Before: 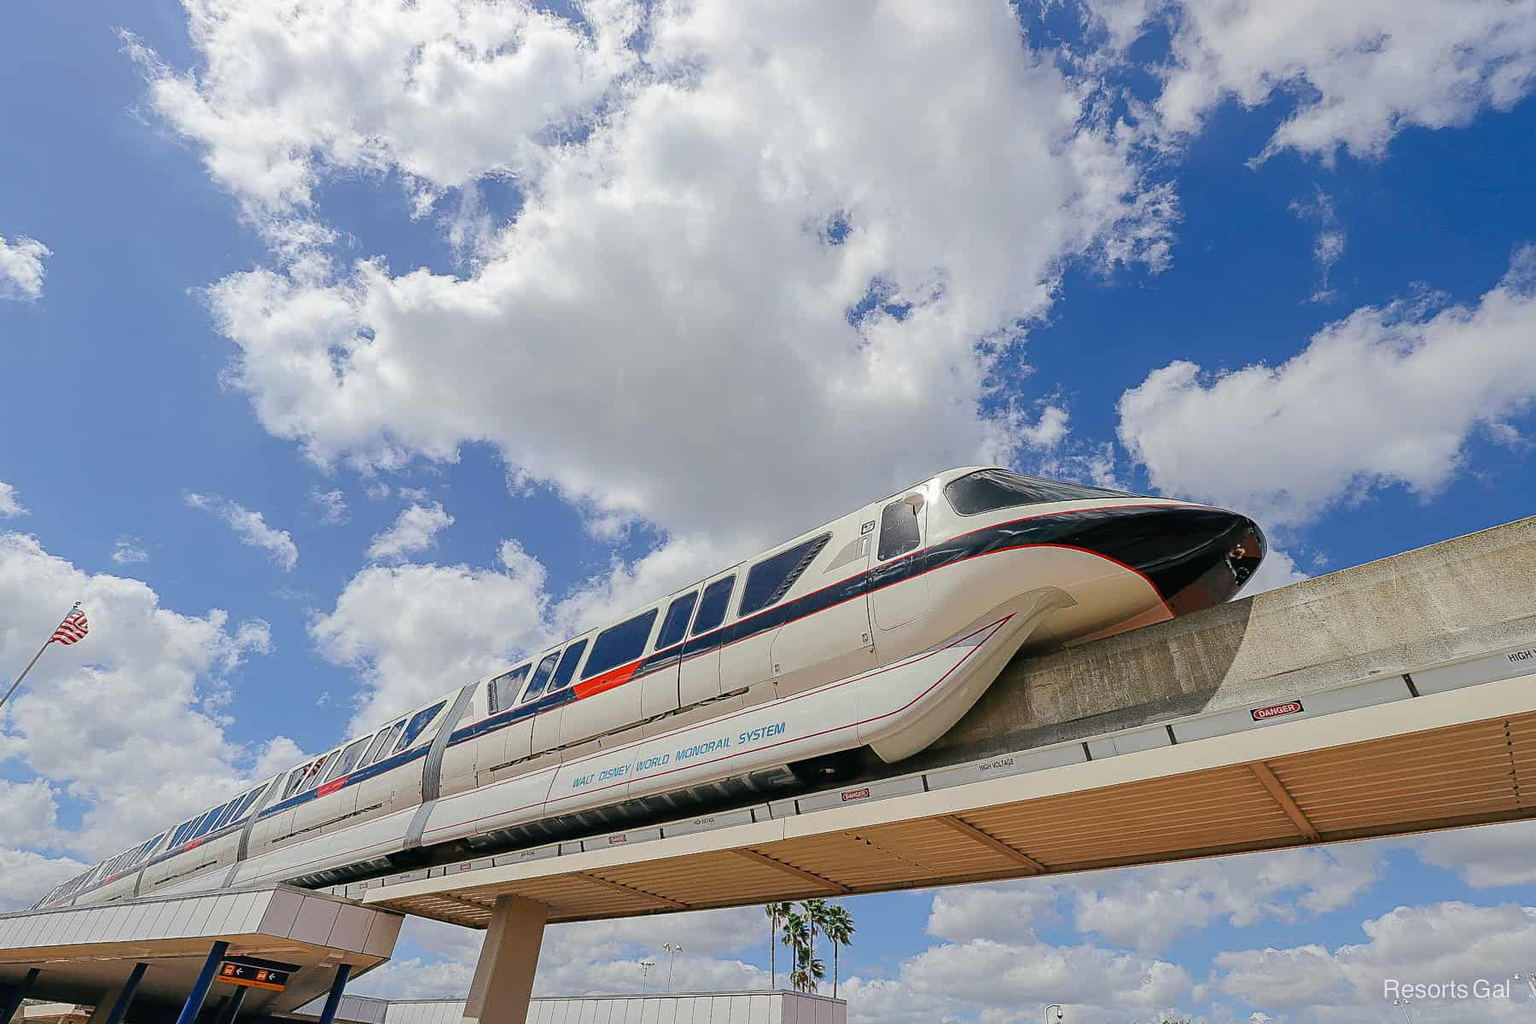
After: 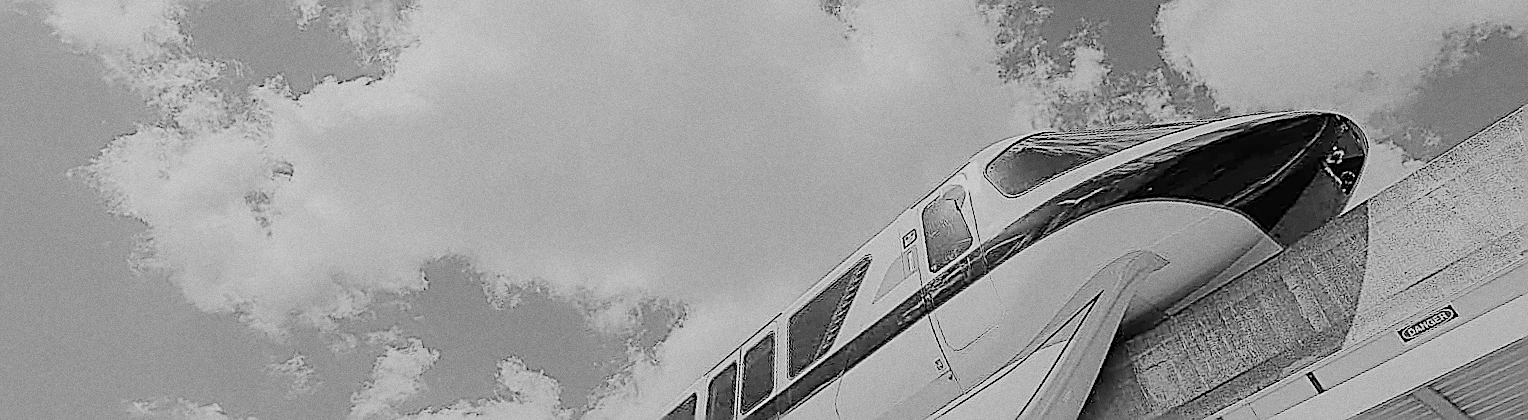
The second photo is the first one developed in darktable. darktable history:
crop: left 1.744%, top 19.225%, right 5.069%, bottom 28.357%
global tonemap: drago (0.7, 100)
sharpen: amount 1.861
color balance rgb: linear chroma grading › global chroma 15%, perceptual saturation grading › global saturation 30%
monochrome: on, module defaults
rotate and perspective: rotation -14.8°, crop left 0.1, crop right 0.903, crop top 0.25, crop bottom 0.748
grain: strength 26%
tone curve: curves: ch0 [(0, 0) (0.004, 0.001) (0.133, 0.112) (0.325, 0.362) (0.832, 0.893) (1, 1)], color space Lab, linked channels, preserve colors none
